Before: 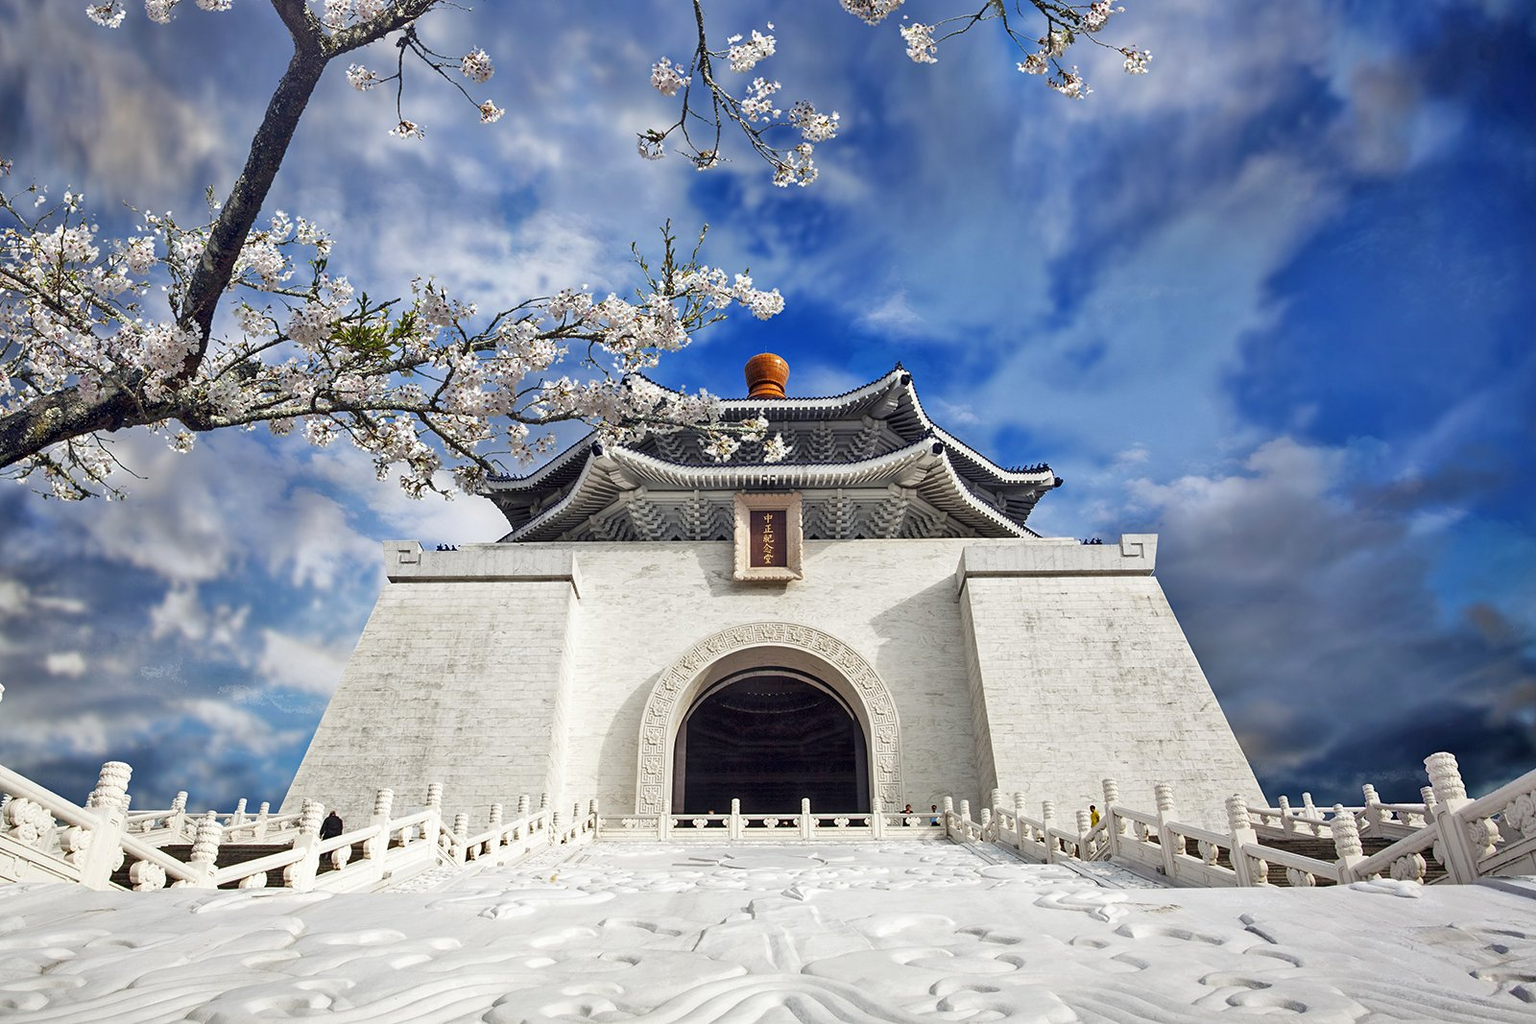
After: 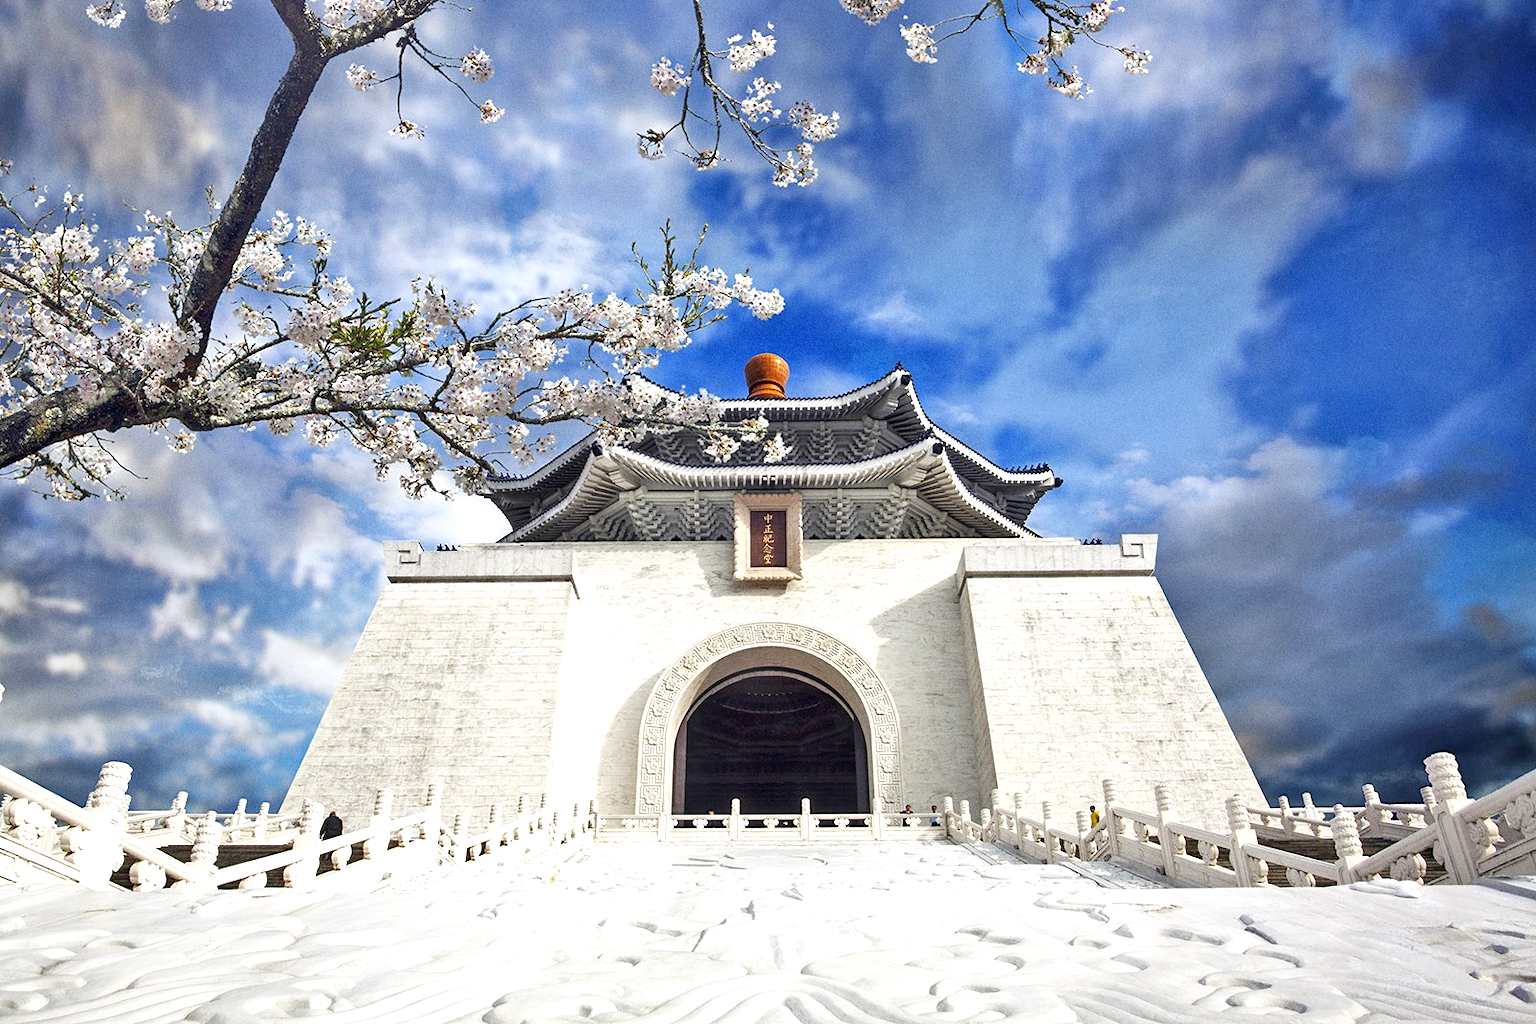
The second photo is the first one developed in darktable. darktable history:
grain: on, module defaults
exposure: black level correction 0, exposure 0.5 EV, compensate exposure bias true, compensate highlight preservation false
